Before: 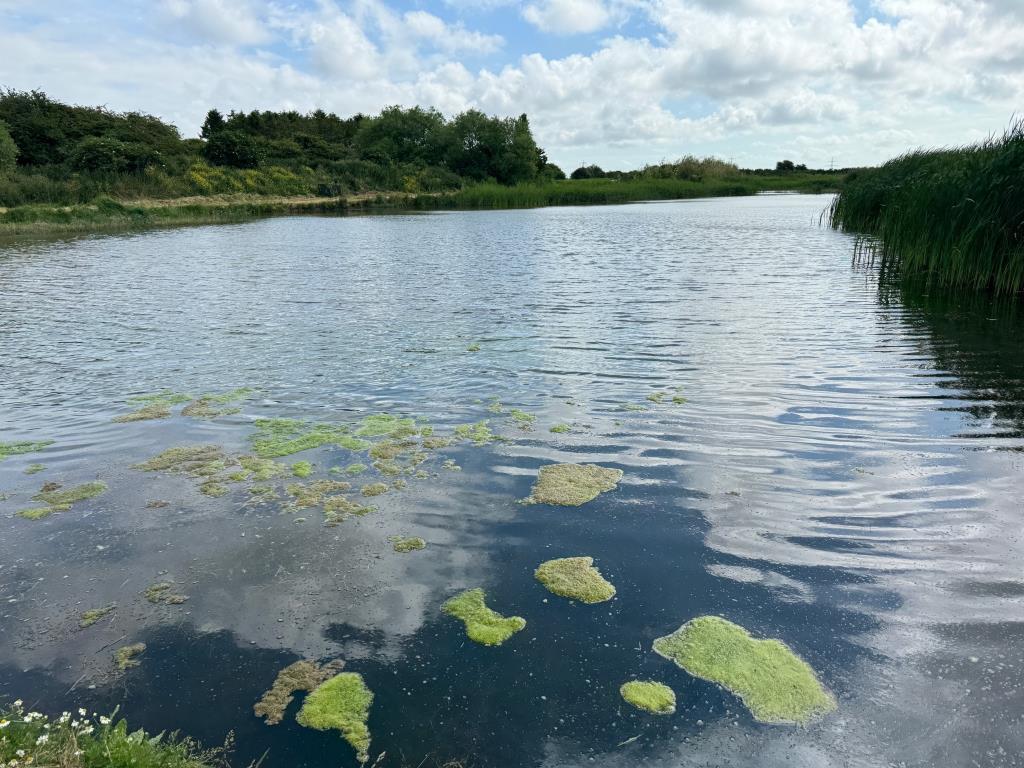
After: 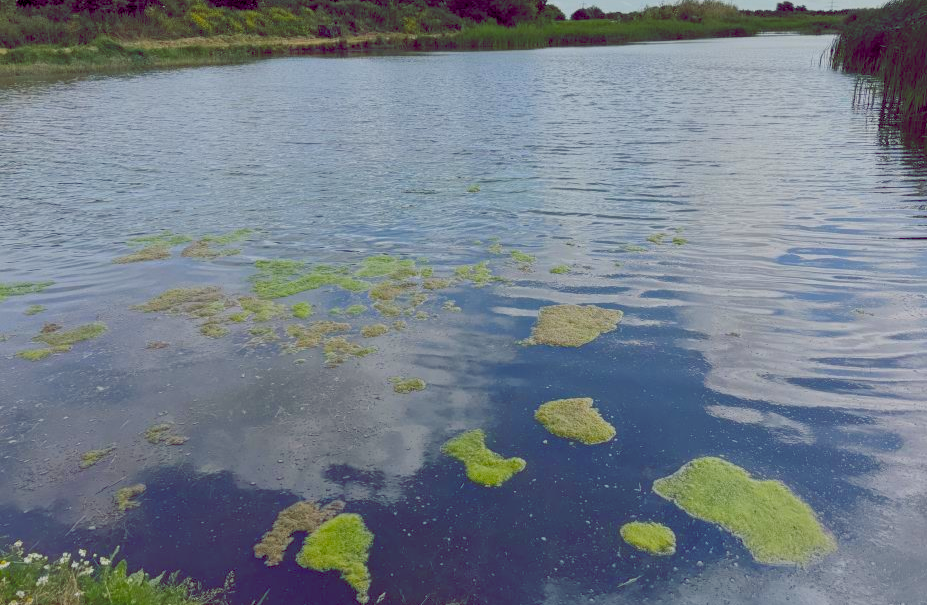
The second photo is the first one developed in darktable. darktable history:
crop: top 20.821%, right 9.387%, bottom 0.28%
color balance rgb: shadows lift › chroma 2.773%, shadows lift › hue 190.37°, global offset › chroma 0.286%, global offset › hue 318.74°, perceptual saturation grading › global saturation 25.316%, contrast -29.819%
